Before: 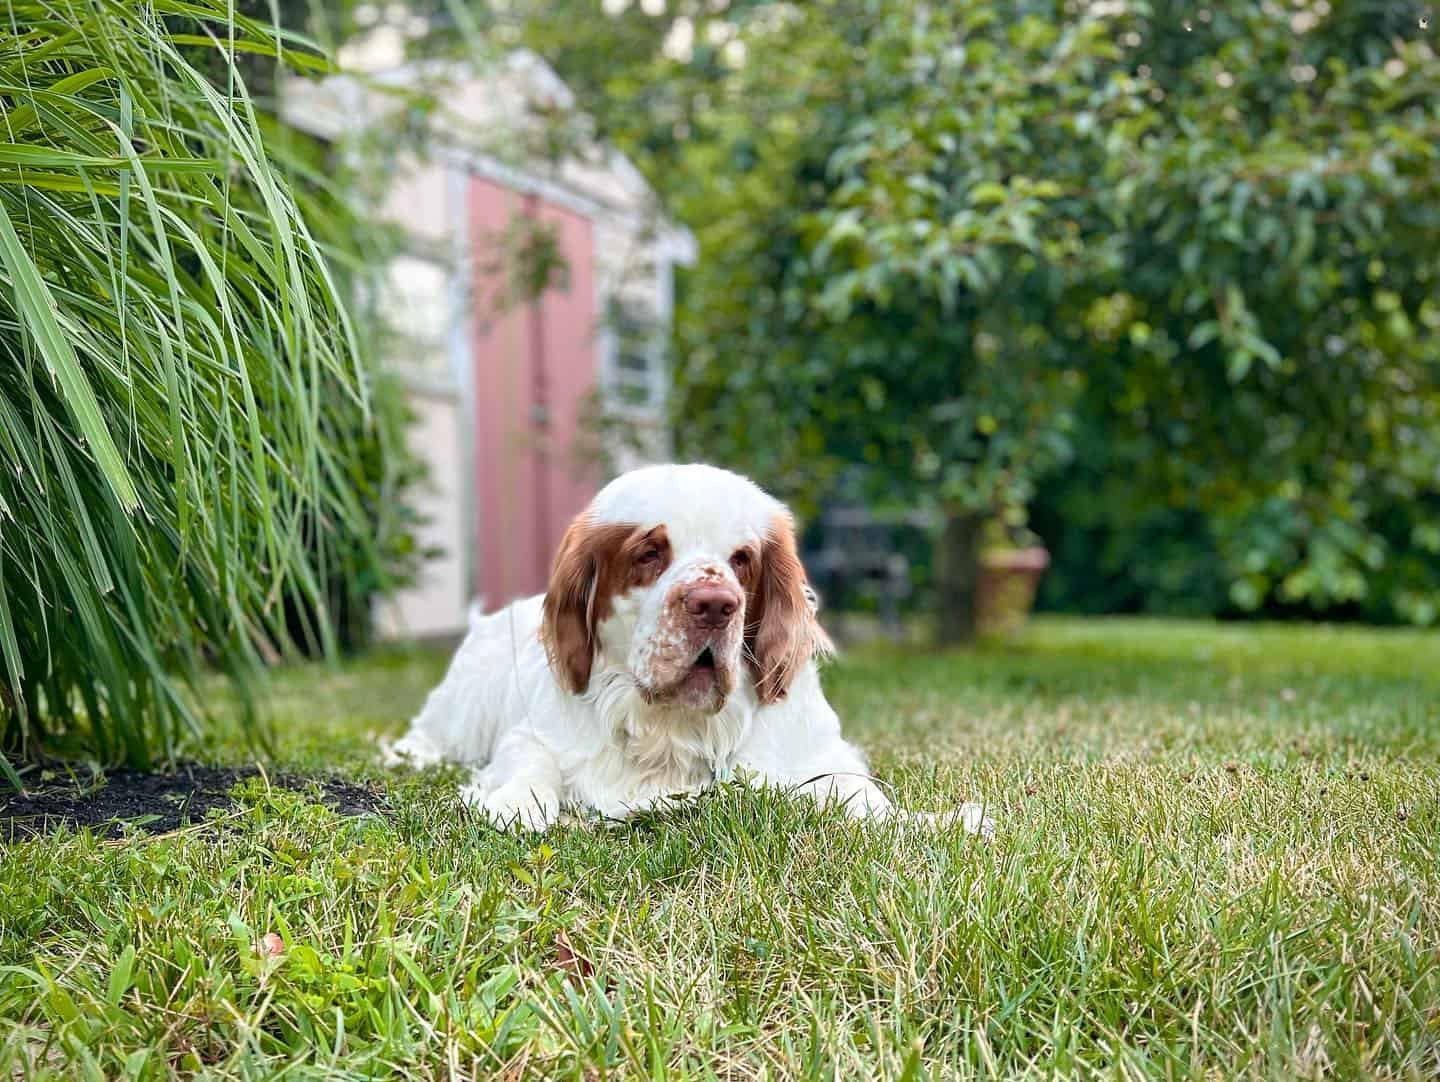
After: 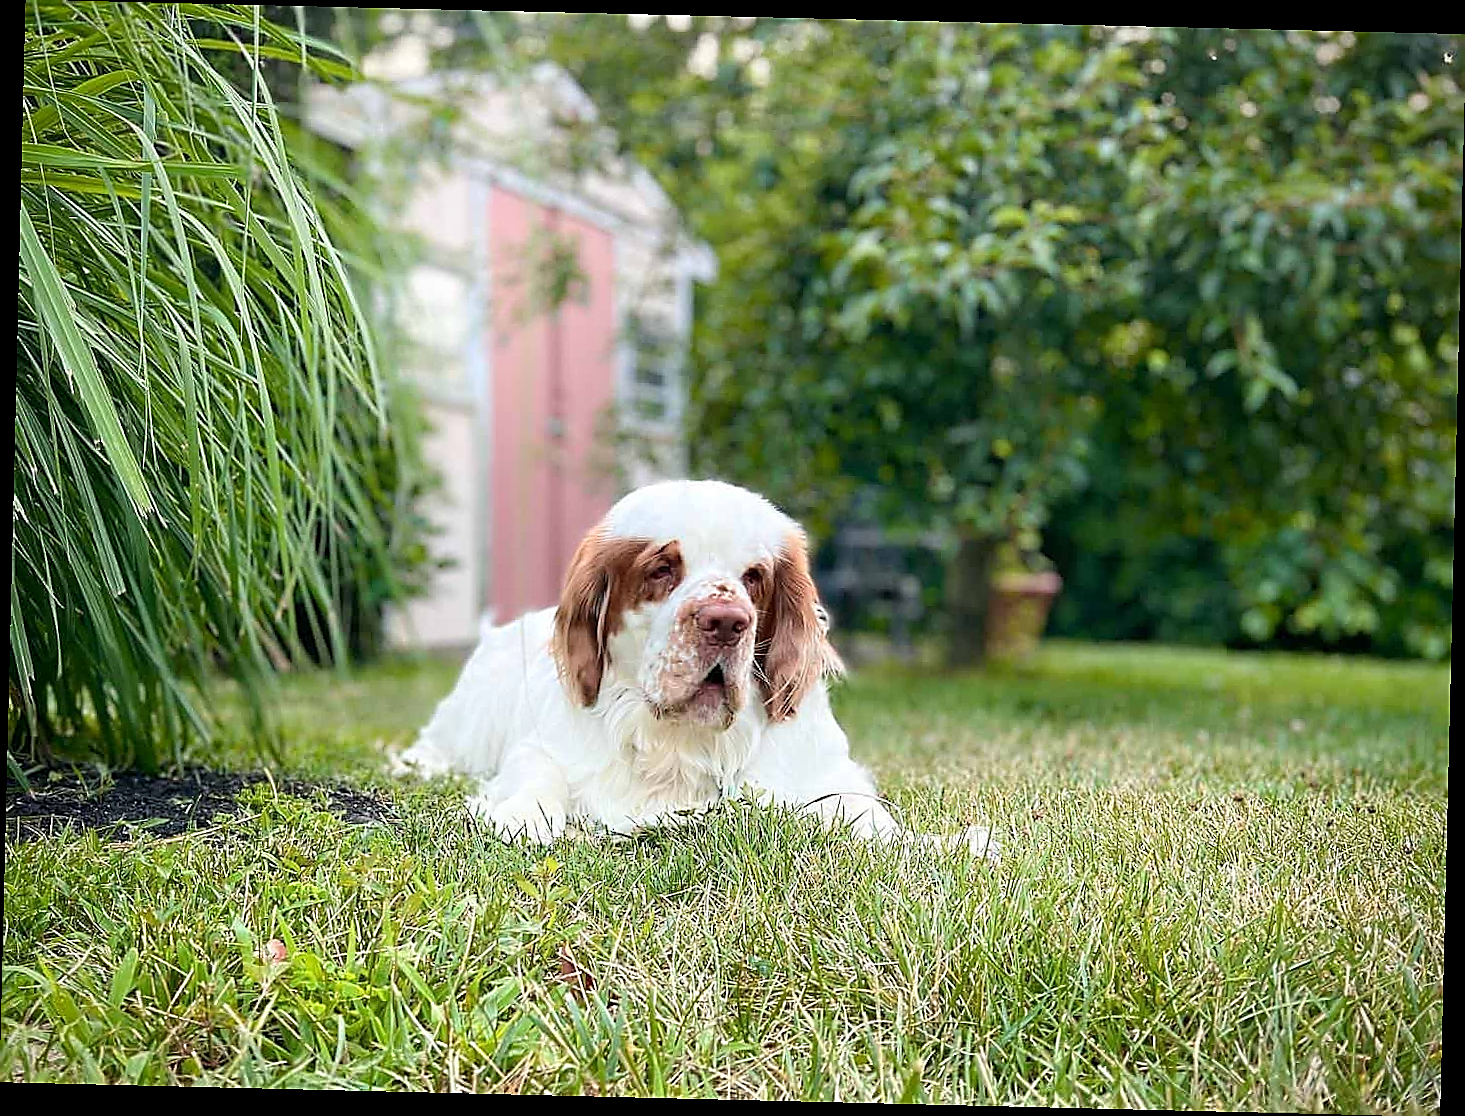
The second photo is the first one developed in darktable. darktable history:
shadows and highlights: shadows -21.52, highlights 99.13, soften with gaussian
sharpen: radius 1.392, amount 1.241, threshold 0.769
crop and rotate: angle -1.38°
